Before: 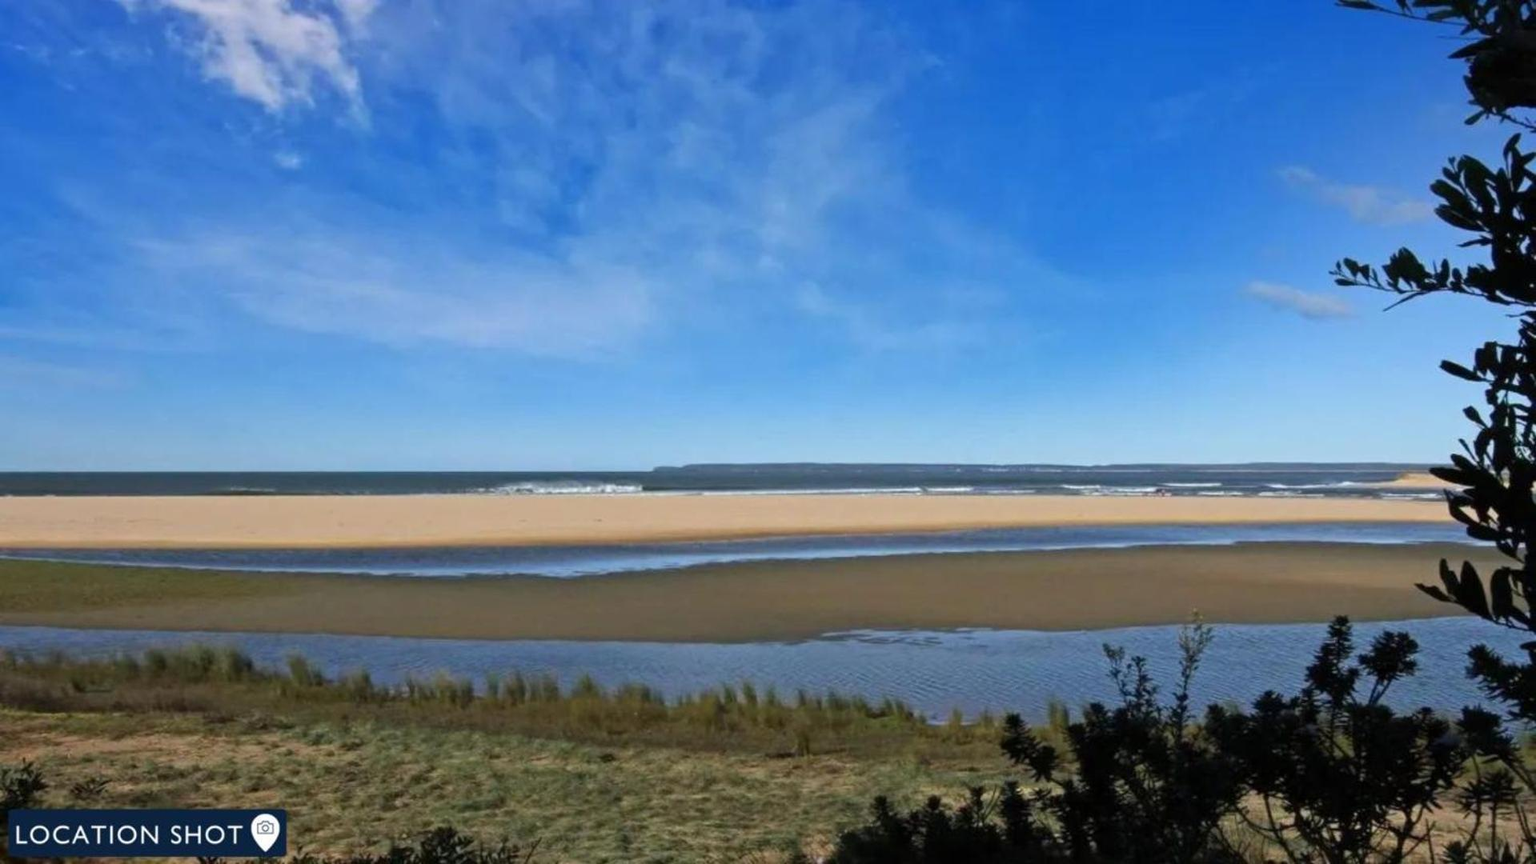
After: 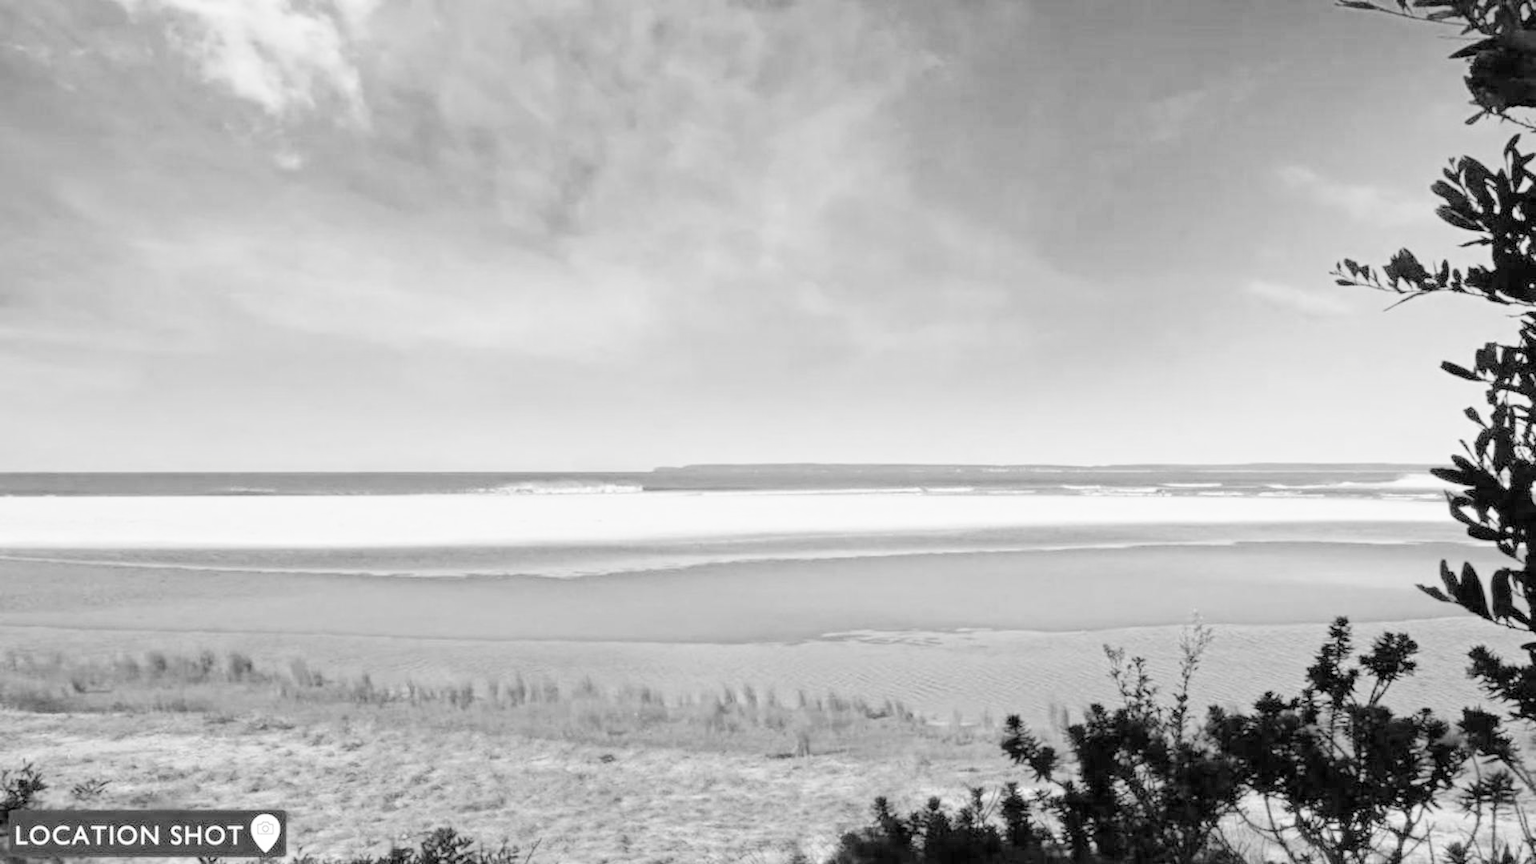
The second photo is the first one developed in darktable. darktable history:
tone curve: curves: ch0 [(0, 0) (0.003, 0.003) (0.011, 0.005) (0.025, 0.008) (0.044, 0.012) (0.069, 0.02) (0.1, 0.031) (0.136, 0.047) (0.177, 0.088) (0.224, 0.141) (0.277, 0.222) (0.335, 0.32) (0.399, 0.422) (0.468, 0.523) (0.543, 0.621) (0.623, 0.715) (0.709, 0.796) (0.801, 0.88) (0.898, 0.962) (1, 1)], preserve colors none
color look up table: target L [89.87, 85.1, 70.41, 50.03, 71.6, 53.07, 46.02, 51.85, 32.98, 33.49, 41.8, 1.013, 200.28, 101.02, 82.81, 73.56, 68.43, 65.25, 68.04, 65.65, 66.45, 43.19, 49.75, 45.17, 40.7, 89, 86.61, 84.72, 79.76, 68.04, 67.25, 68.04, 78.99, 73.95, 32.98, 58.35, 49.75, 35.34, 43.47, 29.78, 24.68, 17.8, 59.65, 78.22, 55.19, 49.17, 51.25, 39.34, 6.811], target a [-0.004, 0, 0, 0.001, 0, 0.001, 0.001, 0, 0.001, 0.001, 0.001, 0 ×10, 0.001 ×4, -0.005, 0 ×4, -0.002, 0, 0, 0, 0.001, 0, 0.001 ×6, 0, -0.002, 0, 0.001 ×4], target b [0.037, 0.003, 0.004, -0.003, 0.003, -0.002, -0.003, -0.002, -0.005, -0.005, -0.004, 0, 0, -0.001, 0.003, 0.003, 0.003, 0.004, 0.003, 0.003, 0.003, -0.003, -0.003, -0.003, -0.004, 0.037, 0.003 ×4, 0.004, 0.003, 0.003, 0.003, -0.005, -0.001, -0.003, -0.004, -0.003, -0.005, -0.004, -0.002, -0.001, 0.005, -0.002, -0.003, -0.002, -0.004, -0.001], num patches 49
